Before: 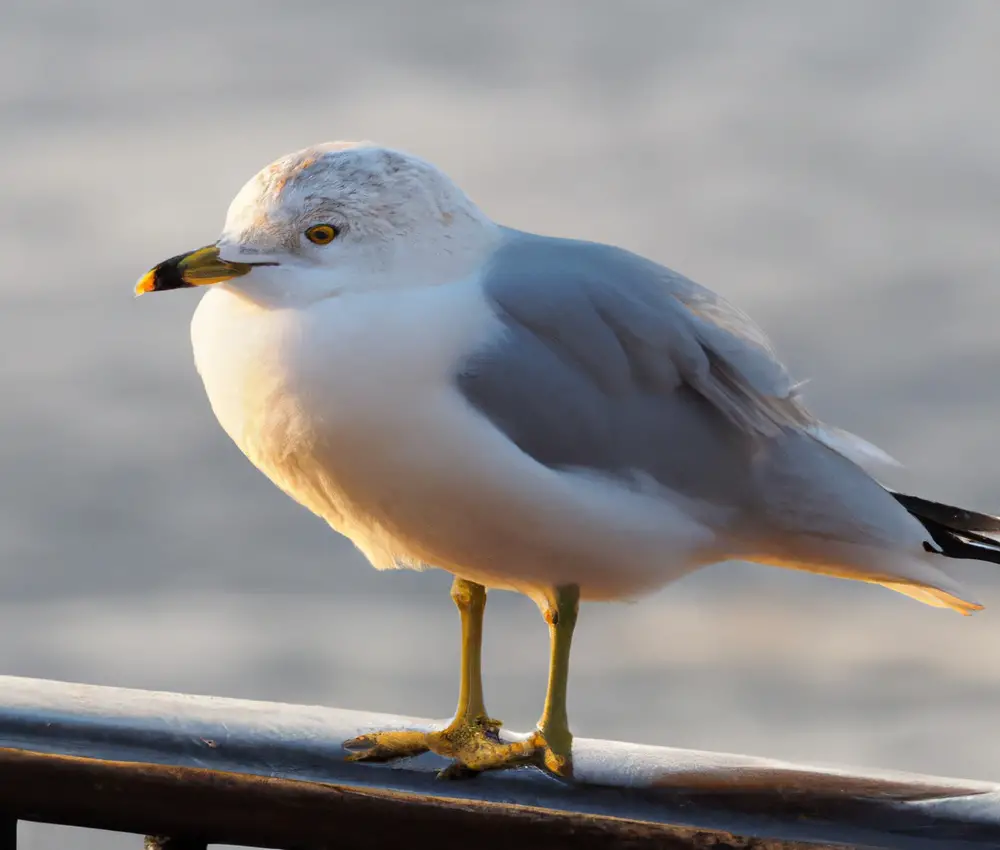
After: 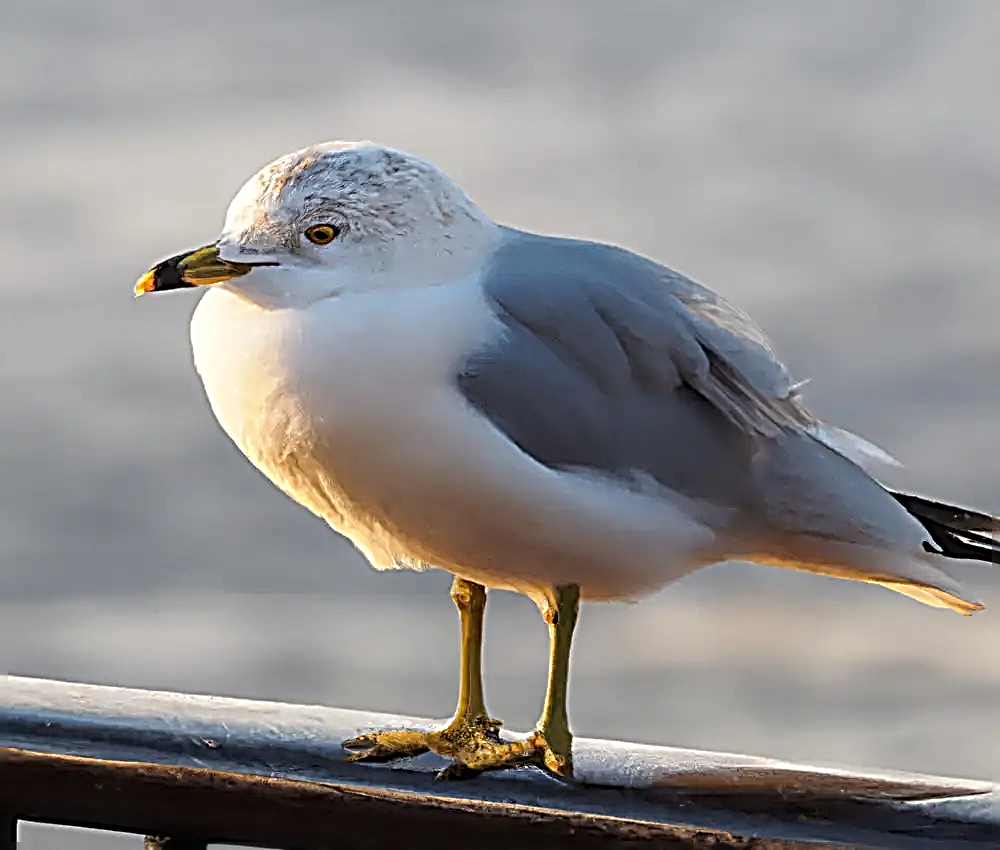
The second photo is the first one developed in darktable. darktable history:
local contrast: on, module defaults
sharpen: radius 3.161, amount 1.713
